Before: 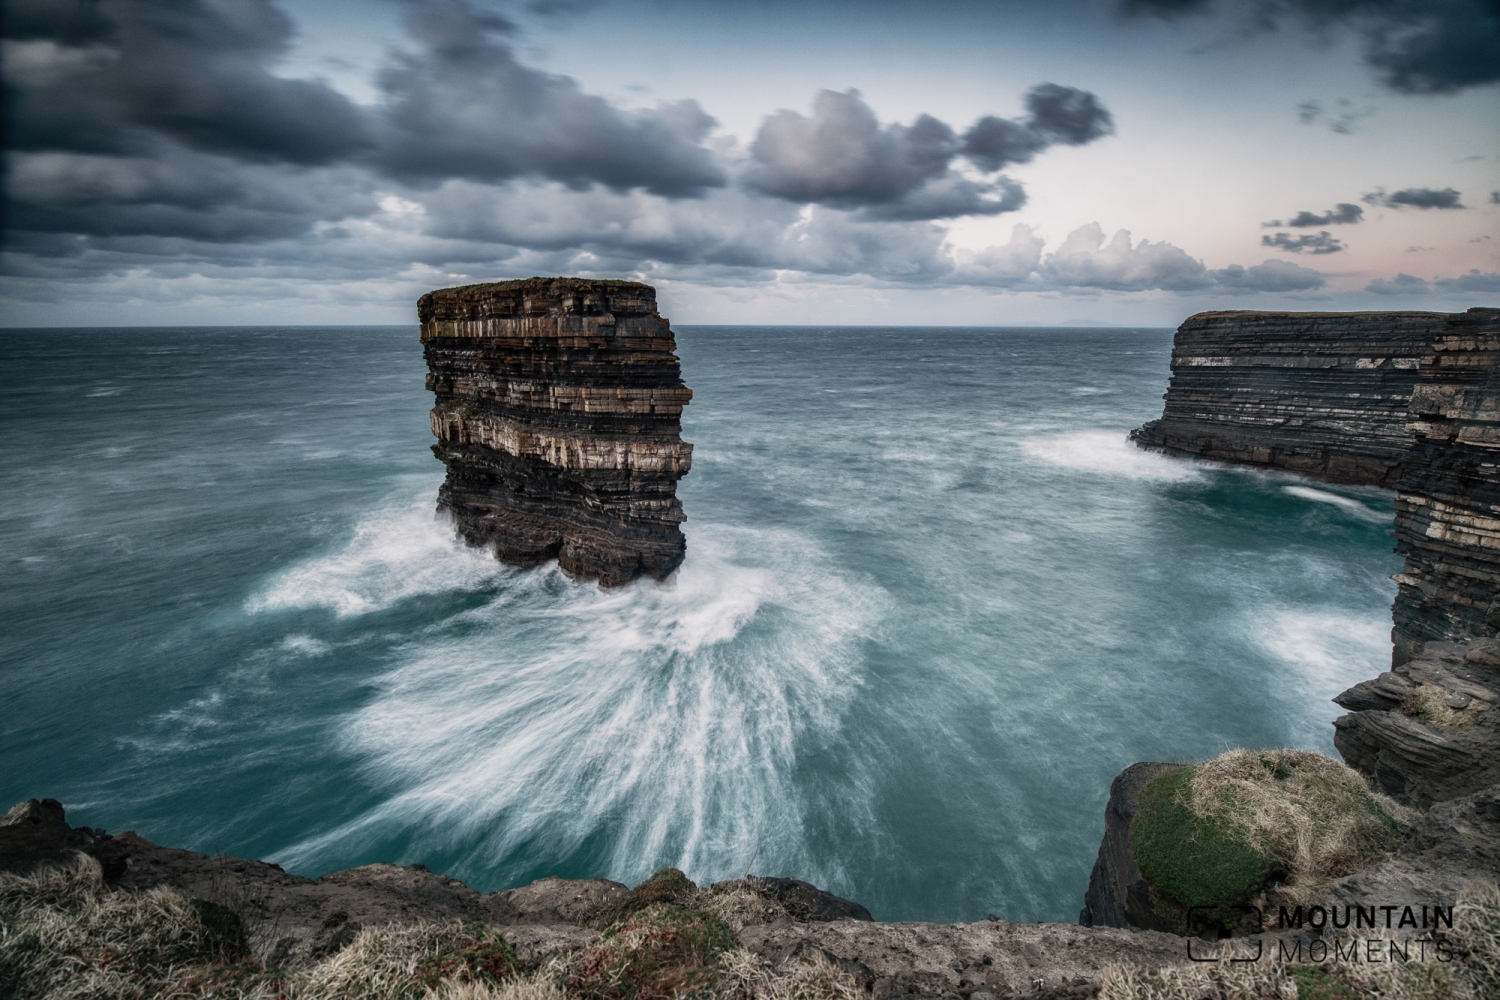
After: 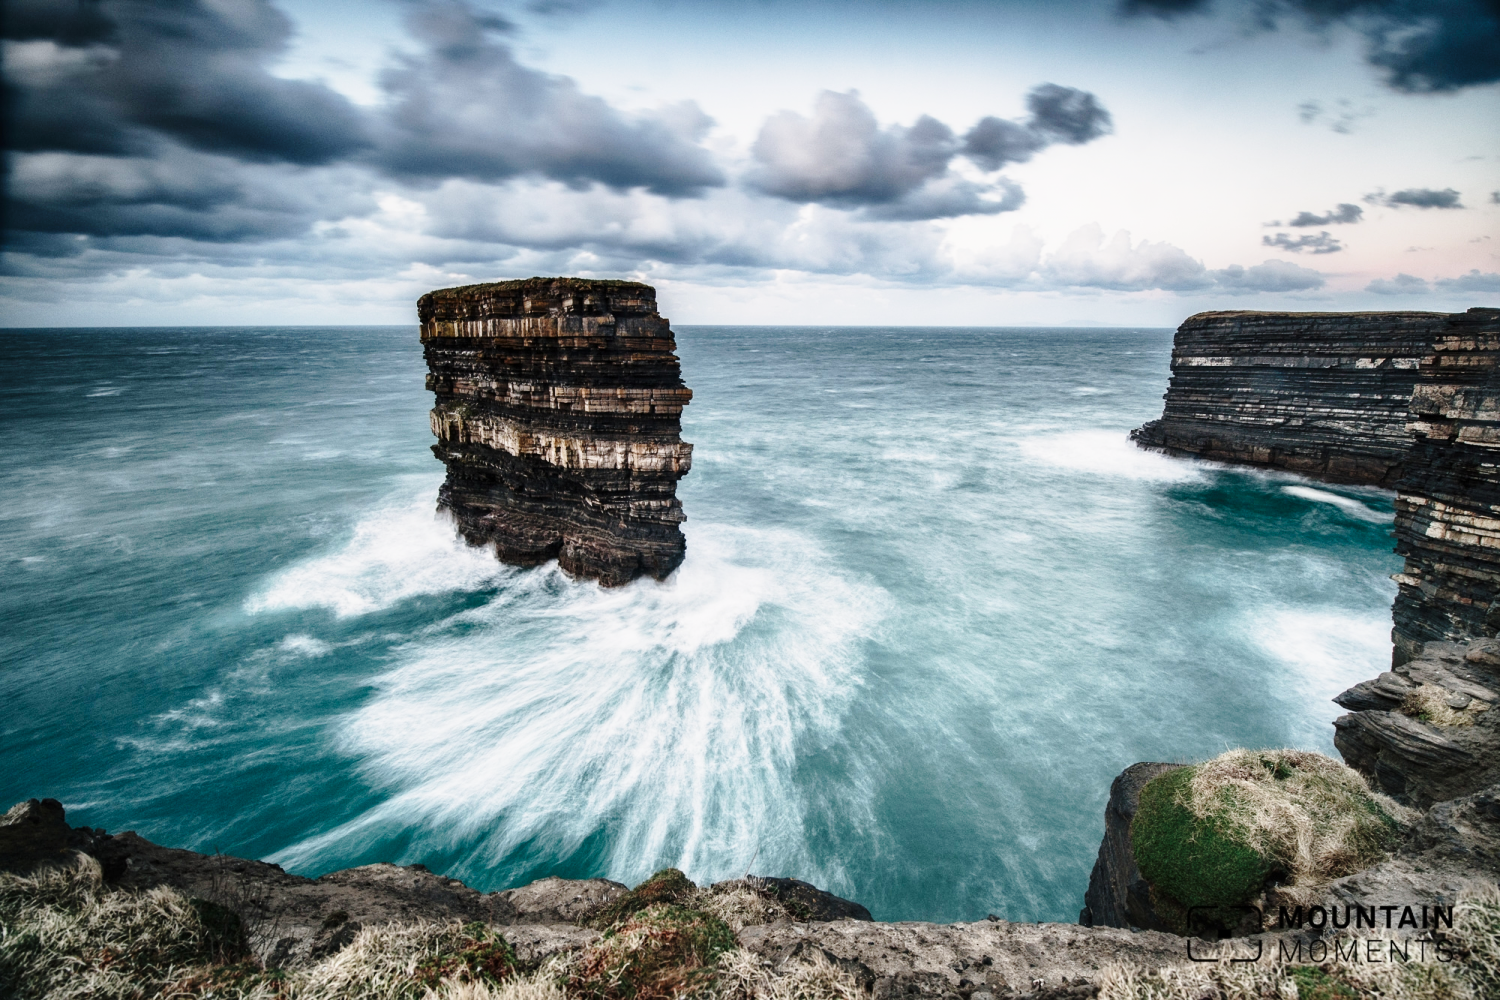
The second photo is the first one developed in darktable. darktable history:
base curve: curves: ch0 [(0, 0) (0.028, 0.03) (0.121, 0.232) (0.46, 0.748) (0.859, 0.968) (1, 1)], preserve colors none
contrast brightness saturation: contrast 0.099, brightness 0.014, saturation 0.019
